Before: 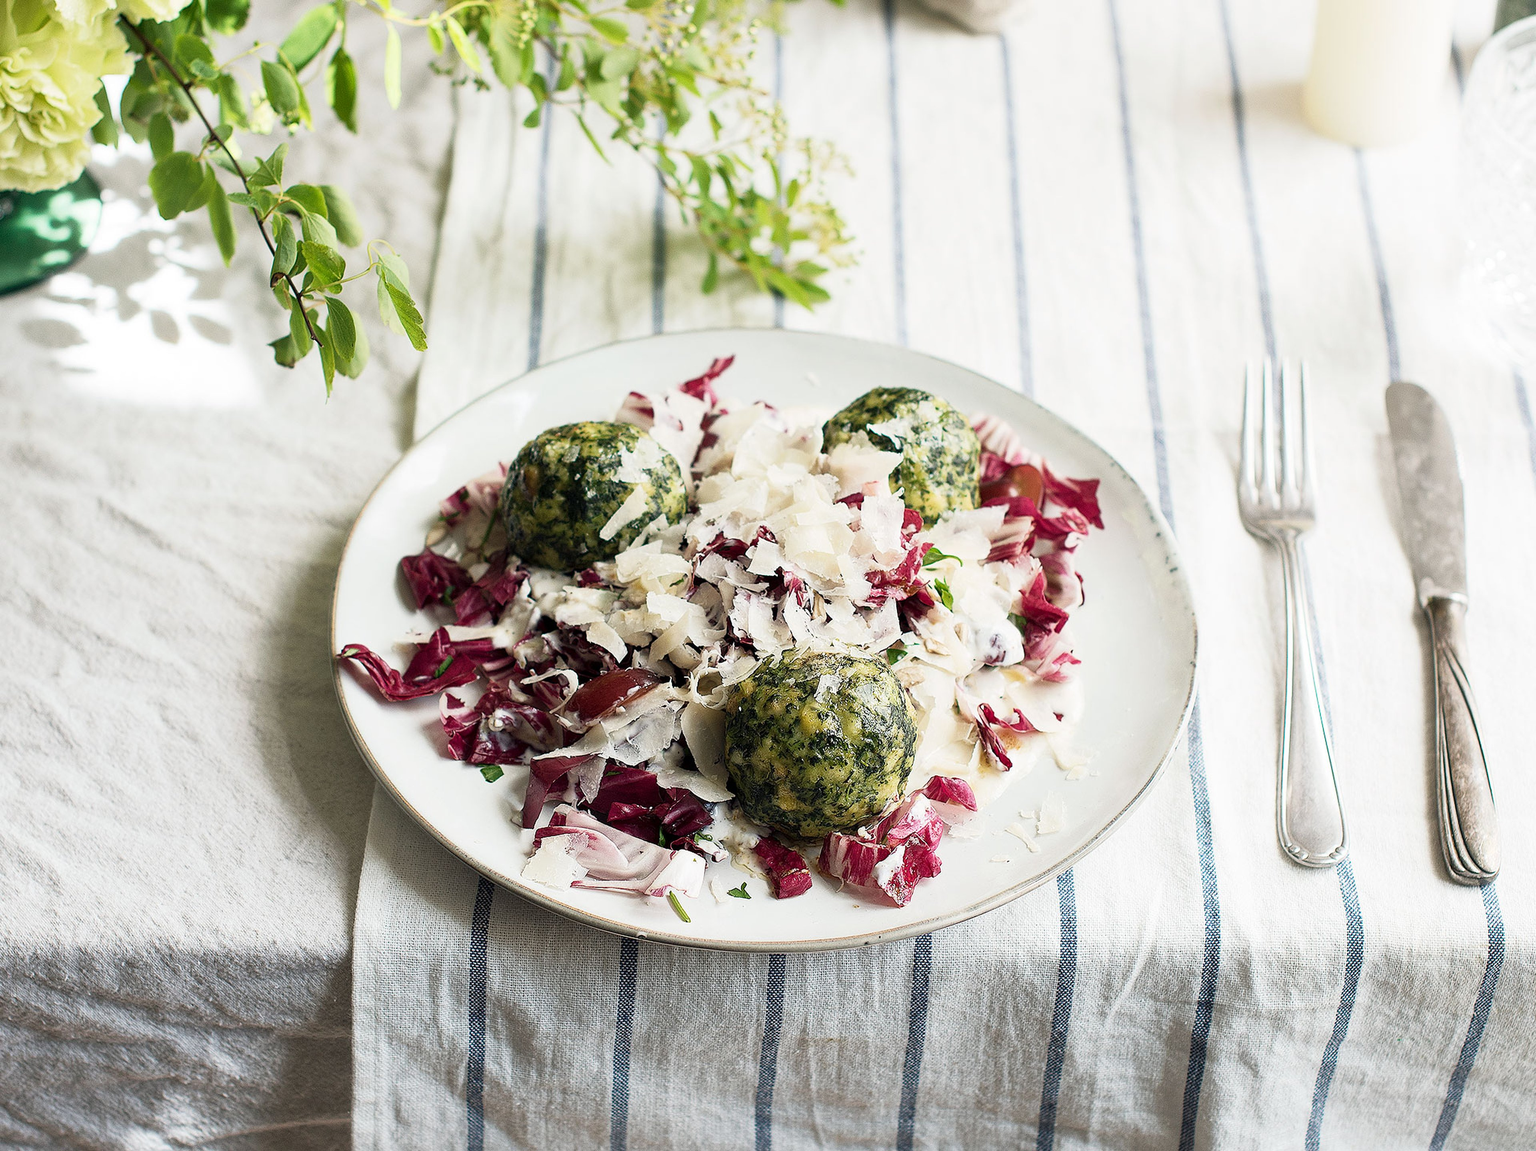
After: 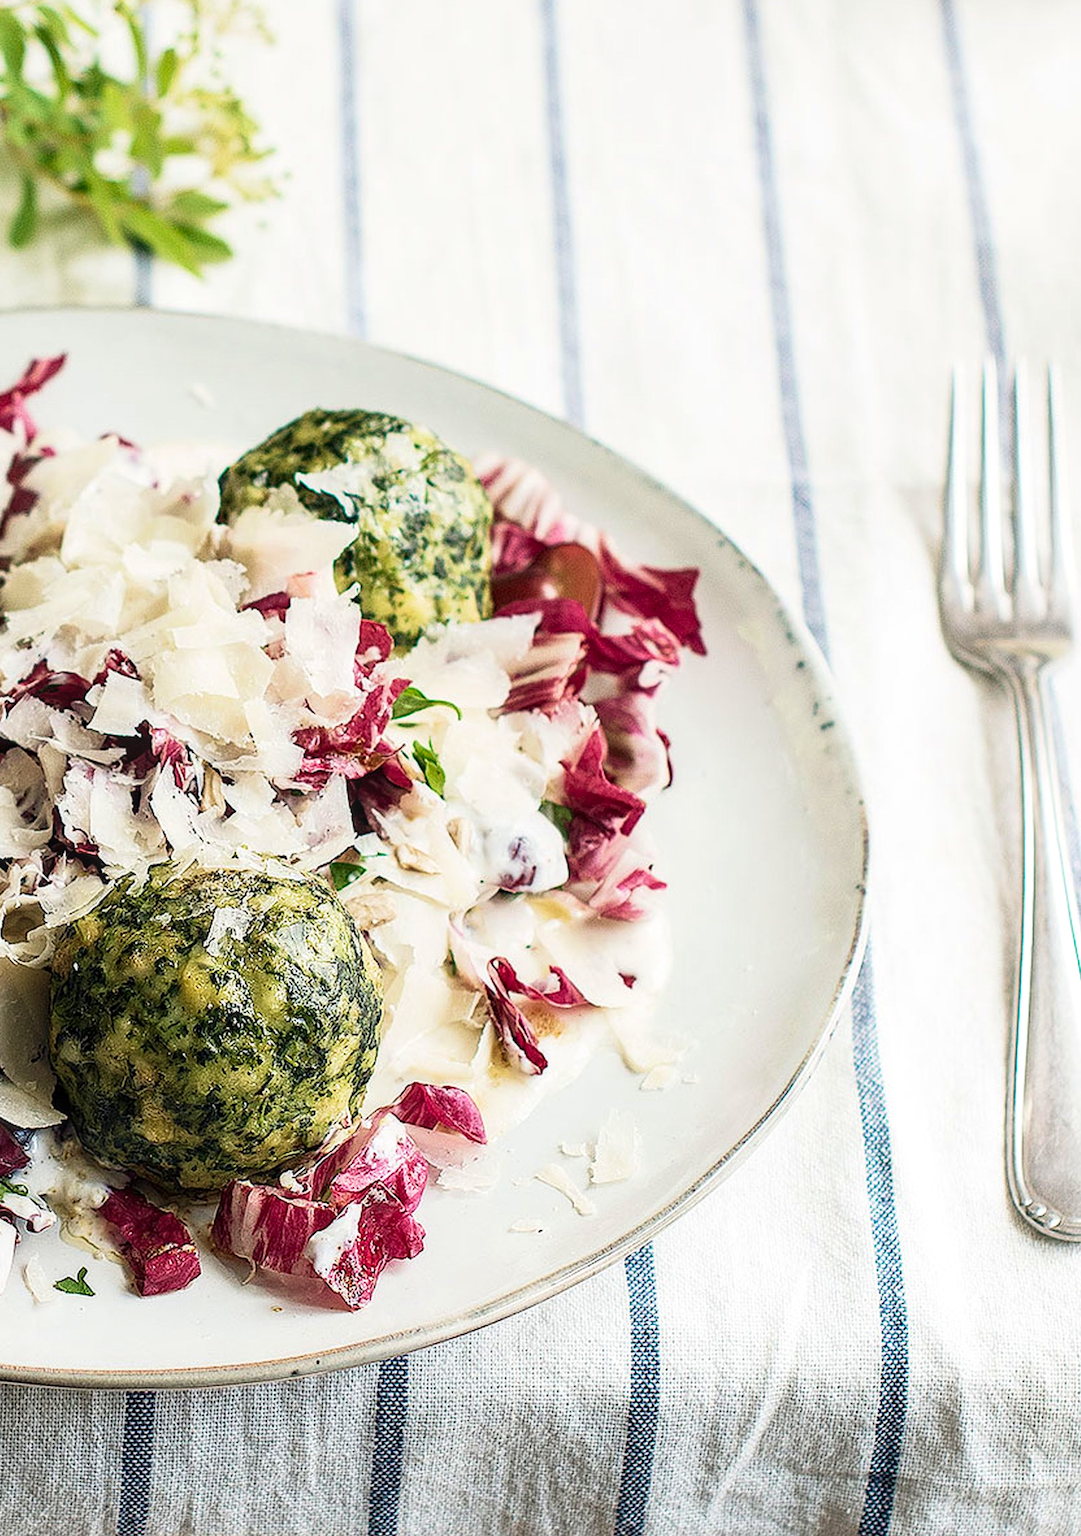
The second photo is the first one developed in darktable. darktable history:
velvia: strength 28.79%
crop: left 45.35%, top 13.165%, right 14.019%, bottom 9.81%
contrast brightness saturation: contrast 0.101, brightness 0.014, saturation 0.024
local contrast: on, module defaults
